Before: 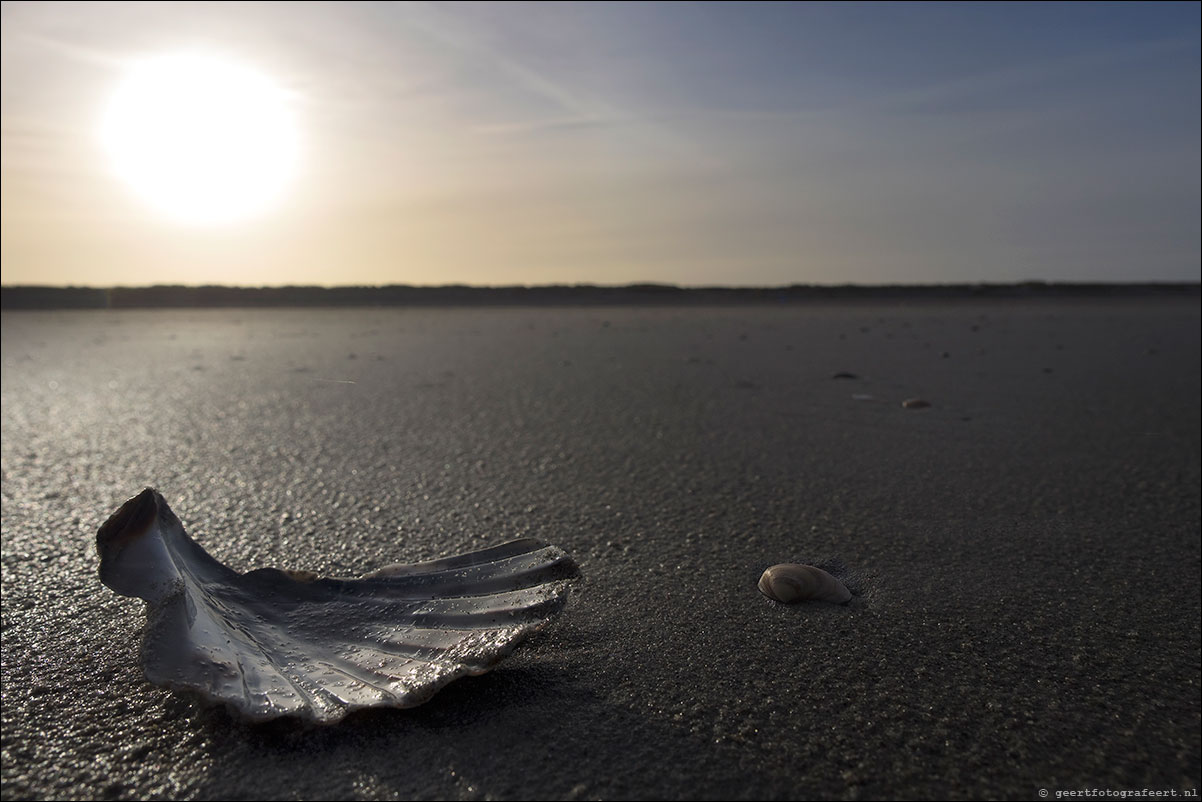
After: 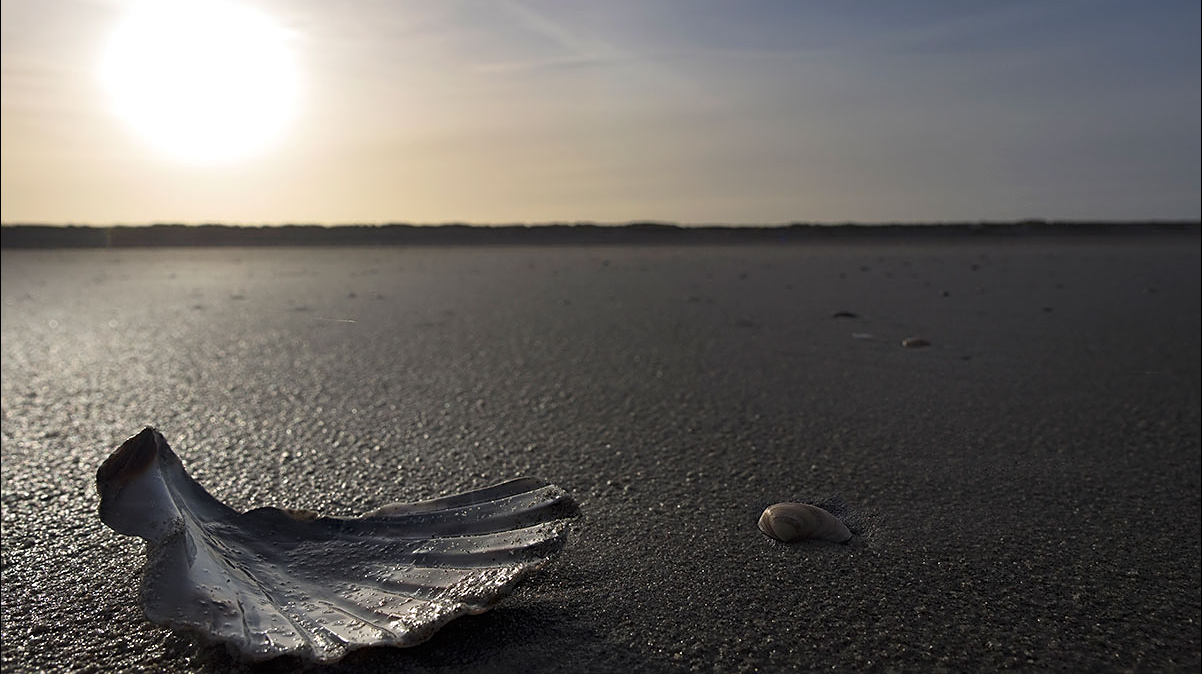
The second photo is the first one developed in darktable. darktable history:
sharpen: amount 0.497
crop: top 7.606%, bottom 8.324%
